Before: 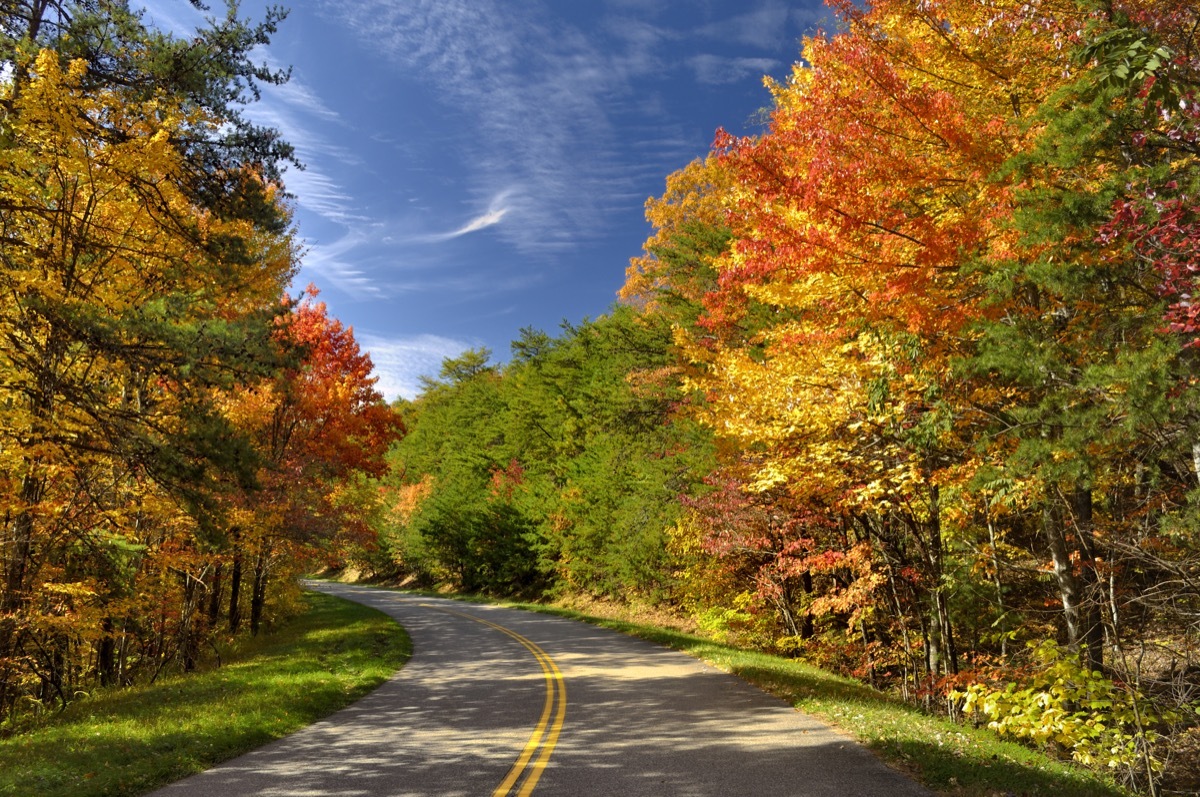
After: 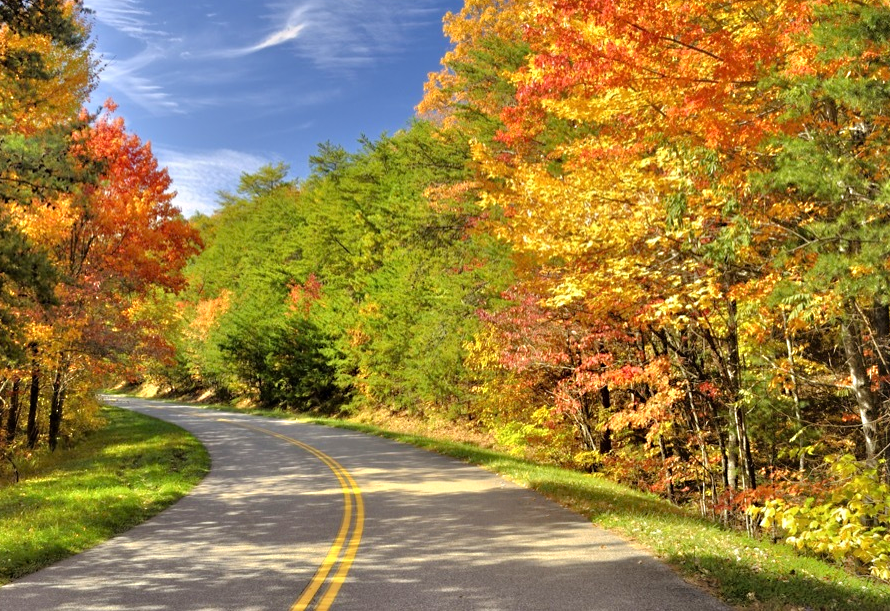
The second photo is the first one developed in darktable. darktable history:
tone equalizer: -7 EV 0.151 EV, -6 EV 0.607 EV, -5 EV 1.17 EV, -4 EV 1.37 EV, -3 EV 1.13 EV, -2 EV 0.6 EV, -1 EV 0.146 EV, mask exposure compensation -0.515 EV
crop: left 16.855%, top 23.232%, right 8.902%
sharpen: radius 5.37, amount 0.317, threshold 26.774
